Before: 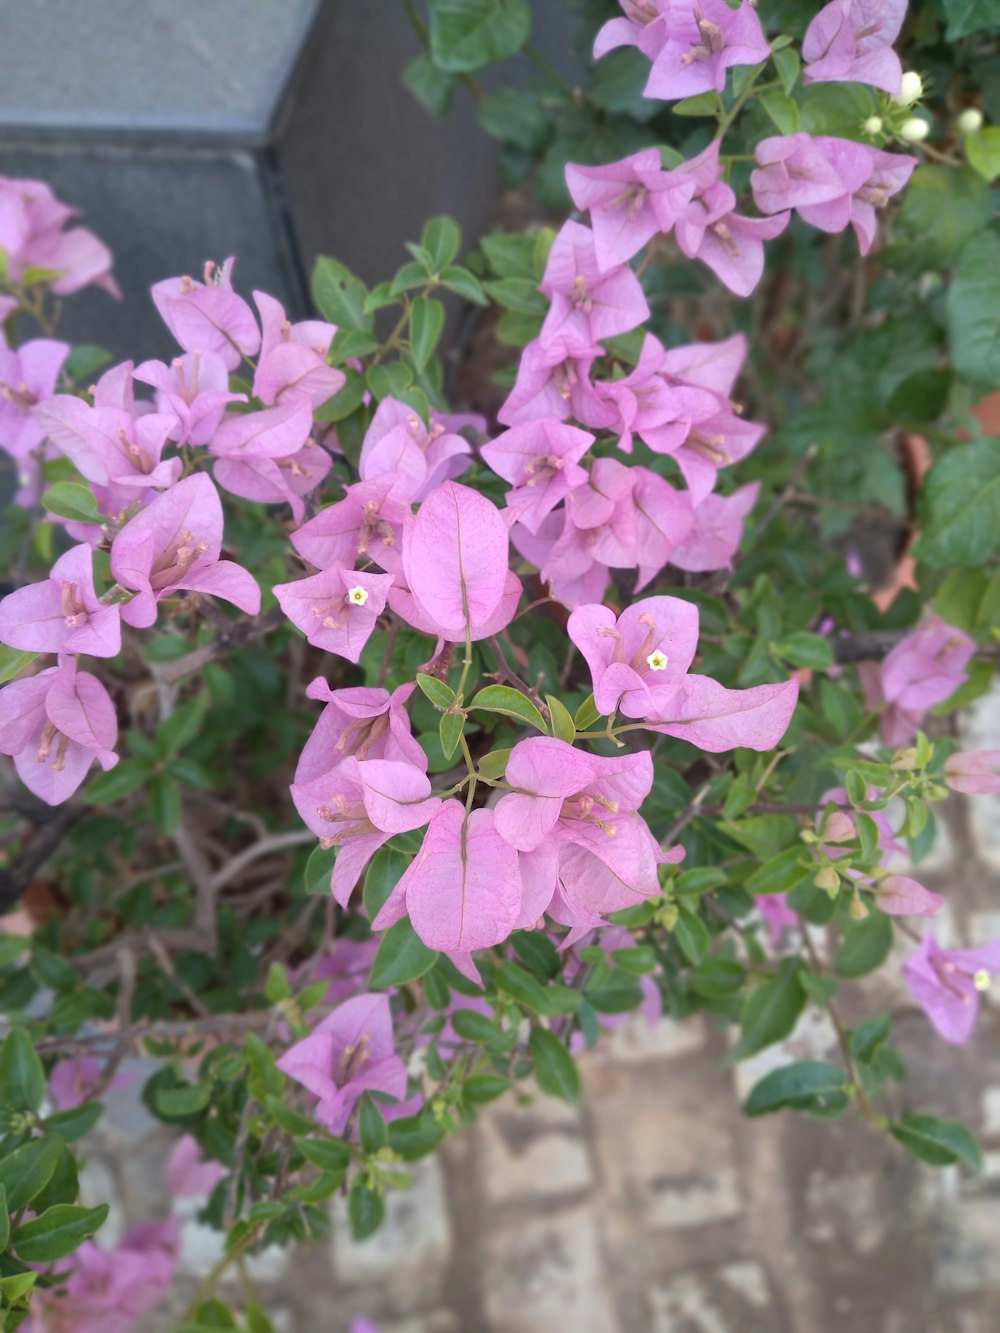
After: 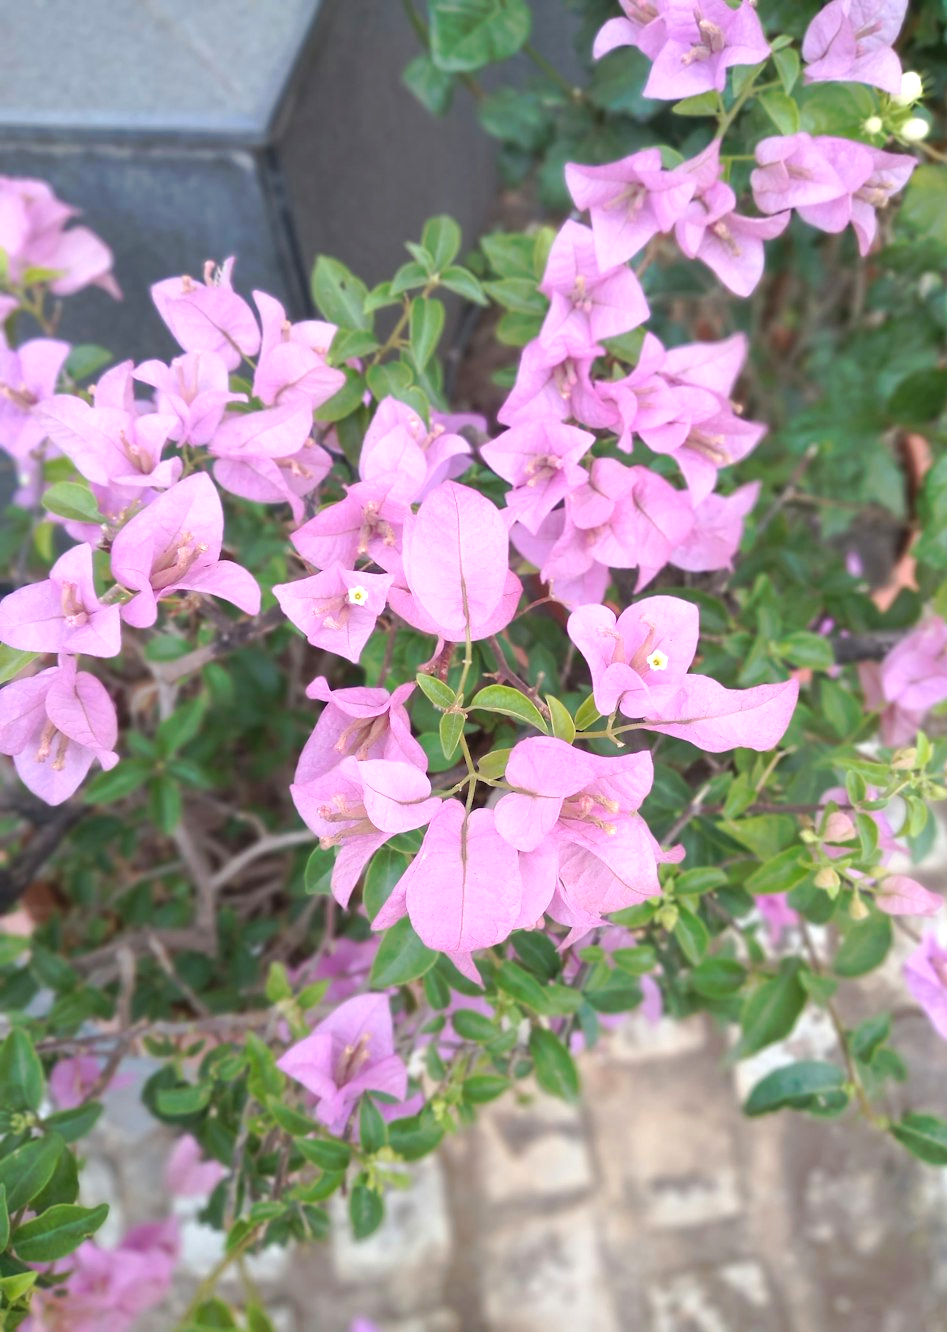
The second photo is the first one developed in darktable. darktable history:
crop and rotate: right 5.252%
exposure: exposure 0.6 EV, compensate highlight preservation false
color balance rgb: perceptual saturation grading › global saturation 0.137%
tone curve: curves: ch0 [(0, 0) (0.003, 0.003) (0.011, 0.011) (0.025, 0.025) (0.044, 0.044) (0.069, 0.069) (0.1, 0.099) (0.136, 0.135) (0.177, 0.177) (0.224, 0.224) (0.277, 0.276) (0.335, 0.334) (0.399, 0.398) (0.468, 0.467) (0.543, 0.565) (0.623, 0.641) (0.709, 0.723) (0.801, 0.81) (0.898, 0.902) (1, 1)], preserve colors none
